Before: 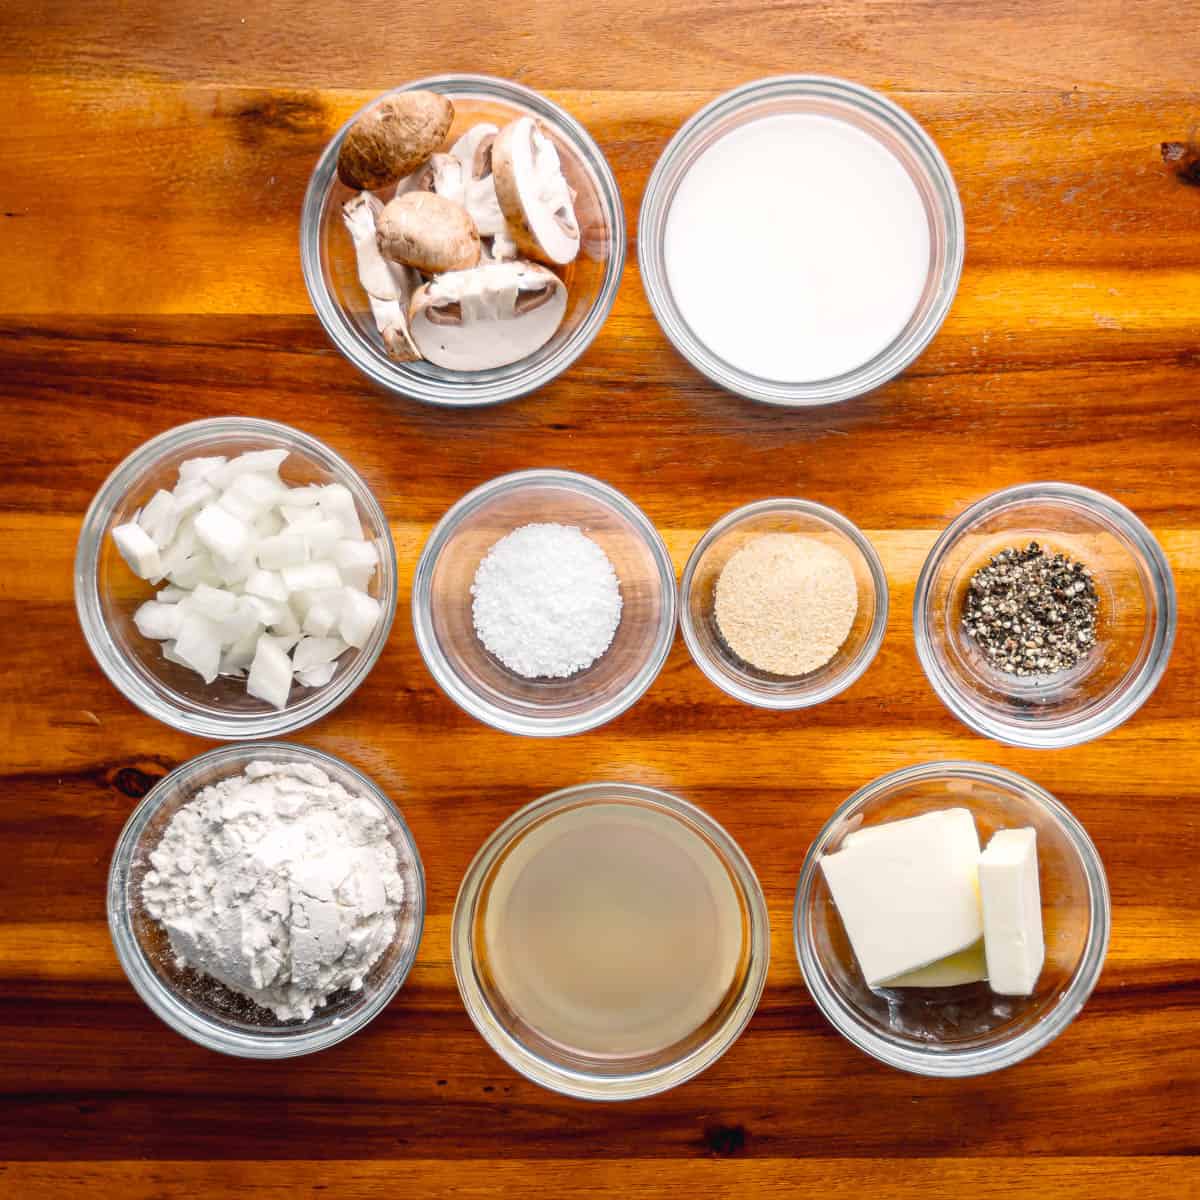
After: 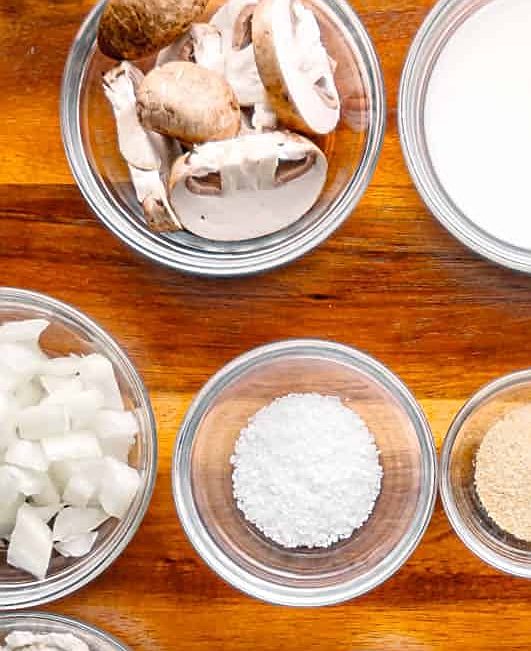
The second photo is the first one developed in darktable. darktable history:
sharpen: on, module defaults
crop: left 20.075%, top 10.879%, right 35.31%, bottom 34.772%
tone equalizer: on, module defaults
